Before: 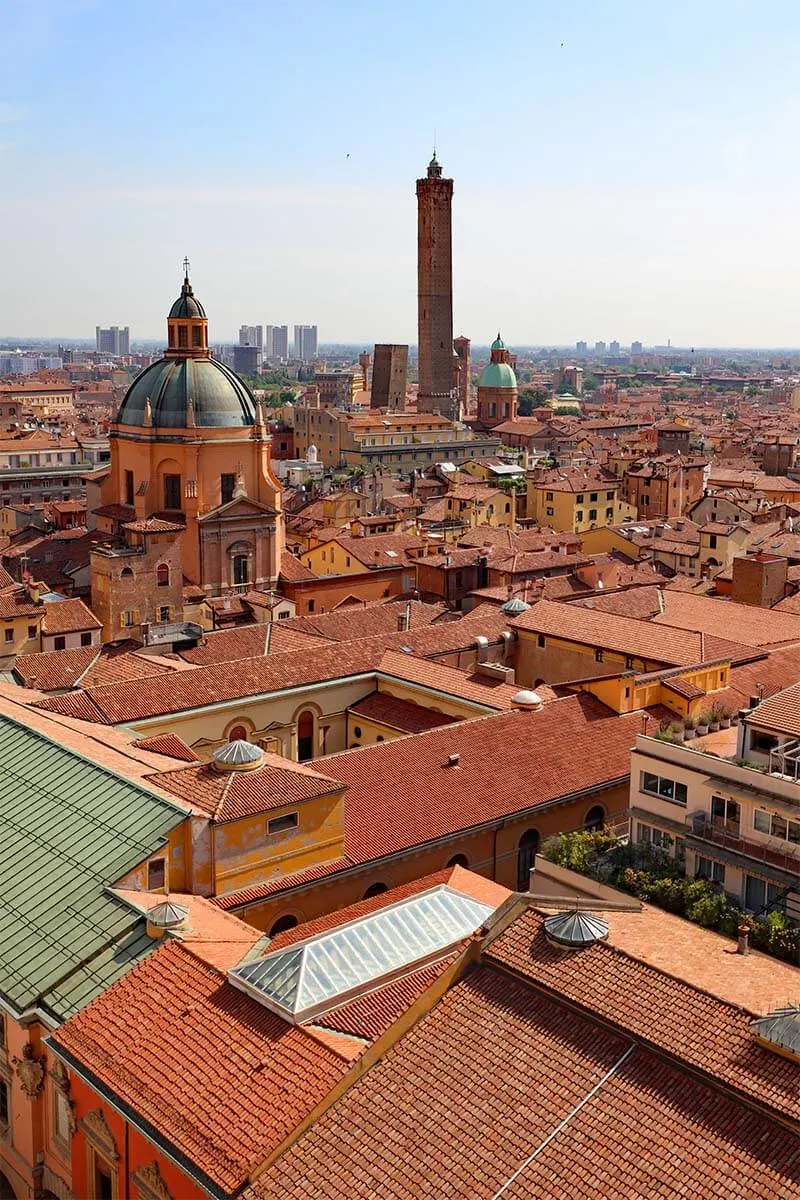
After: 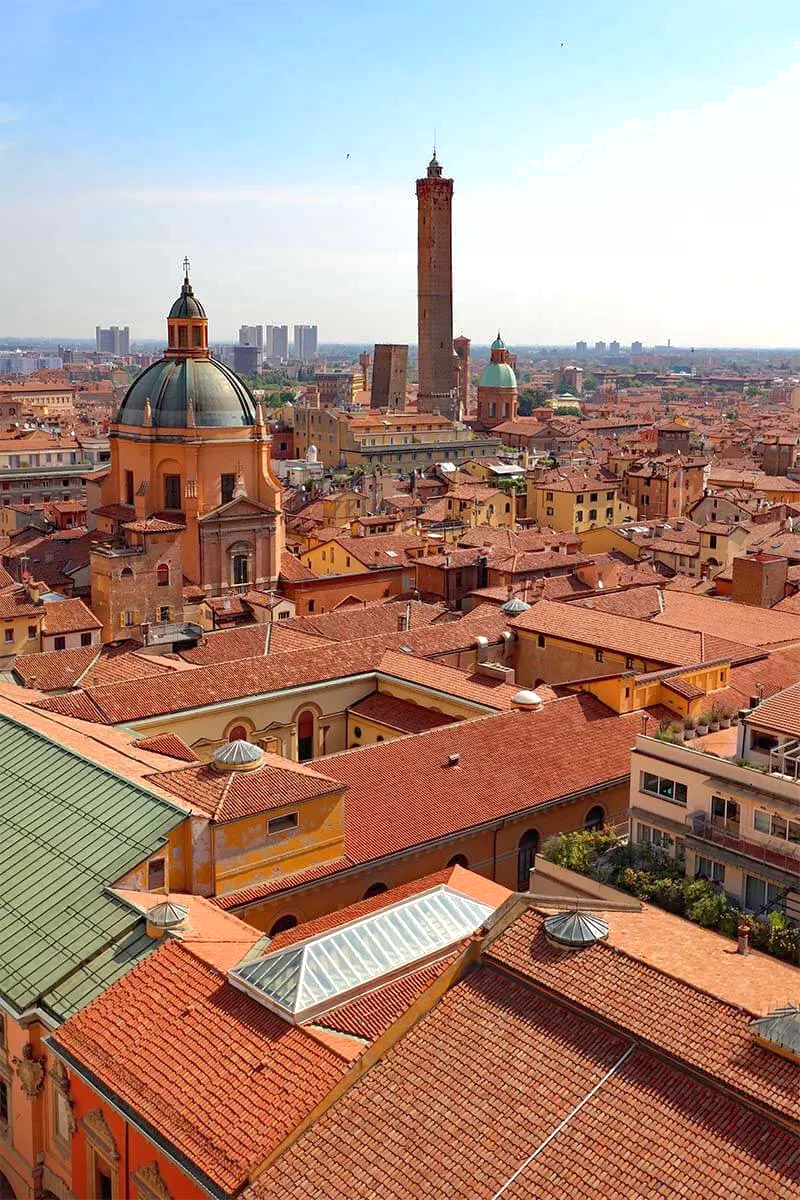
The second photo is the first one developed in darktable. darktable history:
shadows and highlights: highlights color adjustment 51.94%
exposure: exposure 0.228 EV, compensate highlight preservation false
